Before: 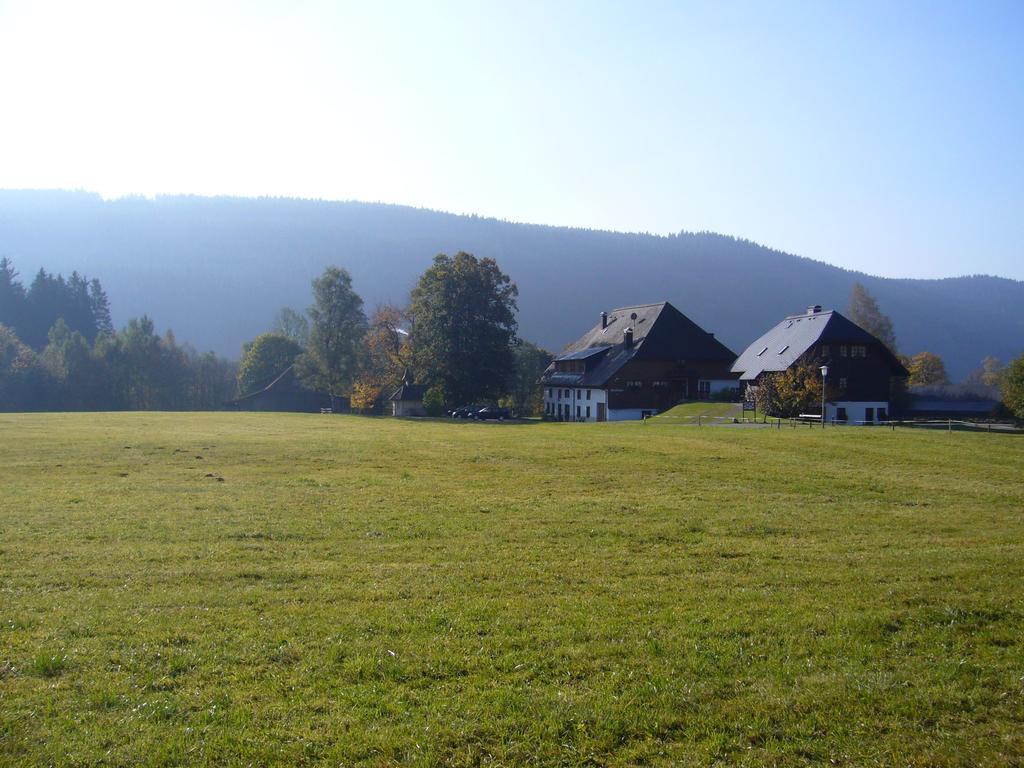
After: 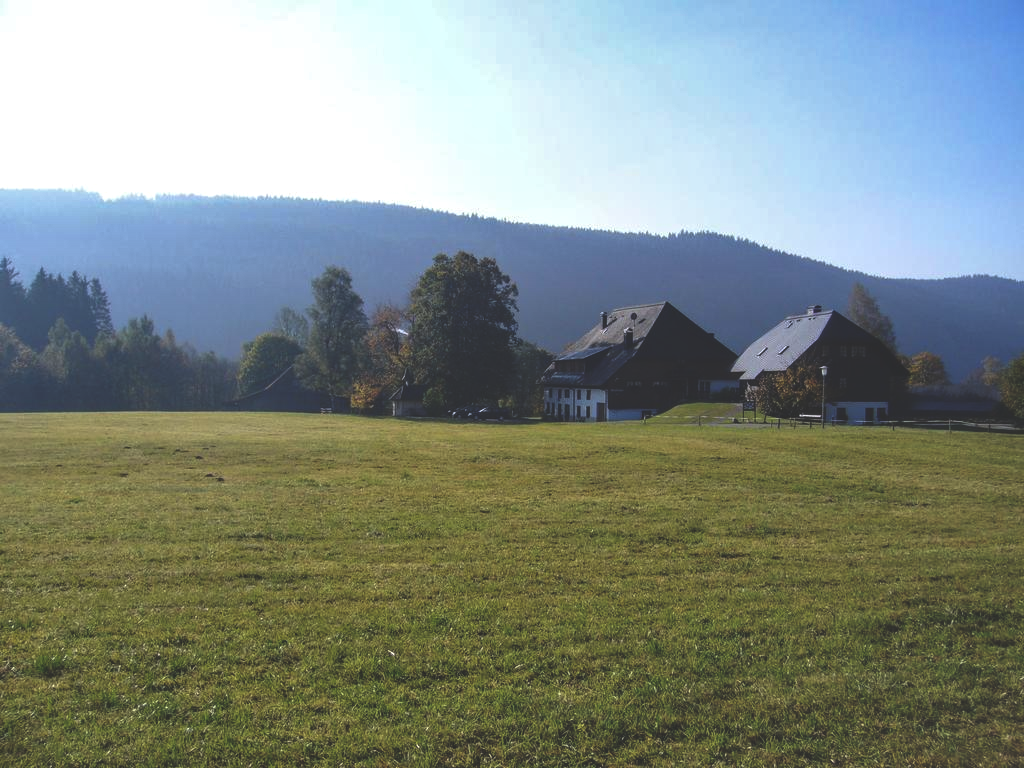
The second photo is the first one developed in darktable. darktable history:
rgb curve: curves: ch0 [(0, 0.186) (0.314, 0.284) (0.775, 0.708) (1, 1)], compensate middle gray true, preserve colors none
local contrast: highlights 55%, shadows 52%, detail 130%, midtone range 0.452
shadows and highlights: low approximation 0.01, soften with gaussian
